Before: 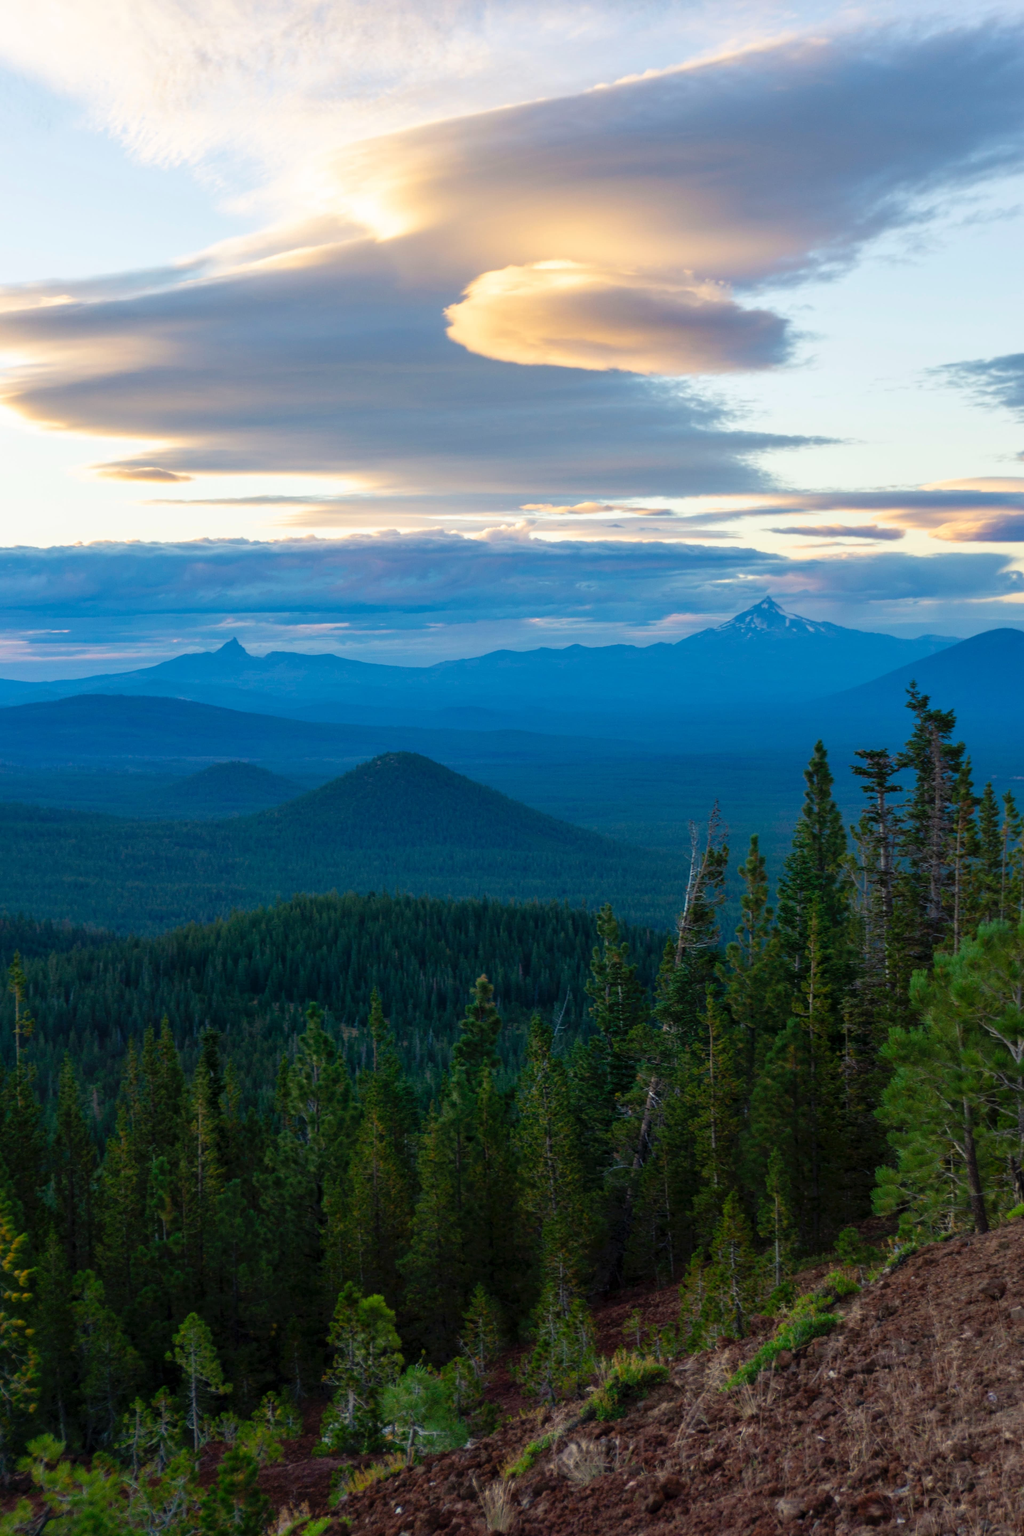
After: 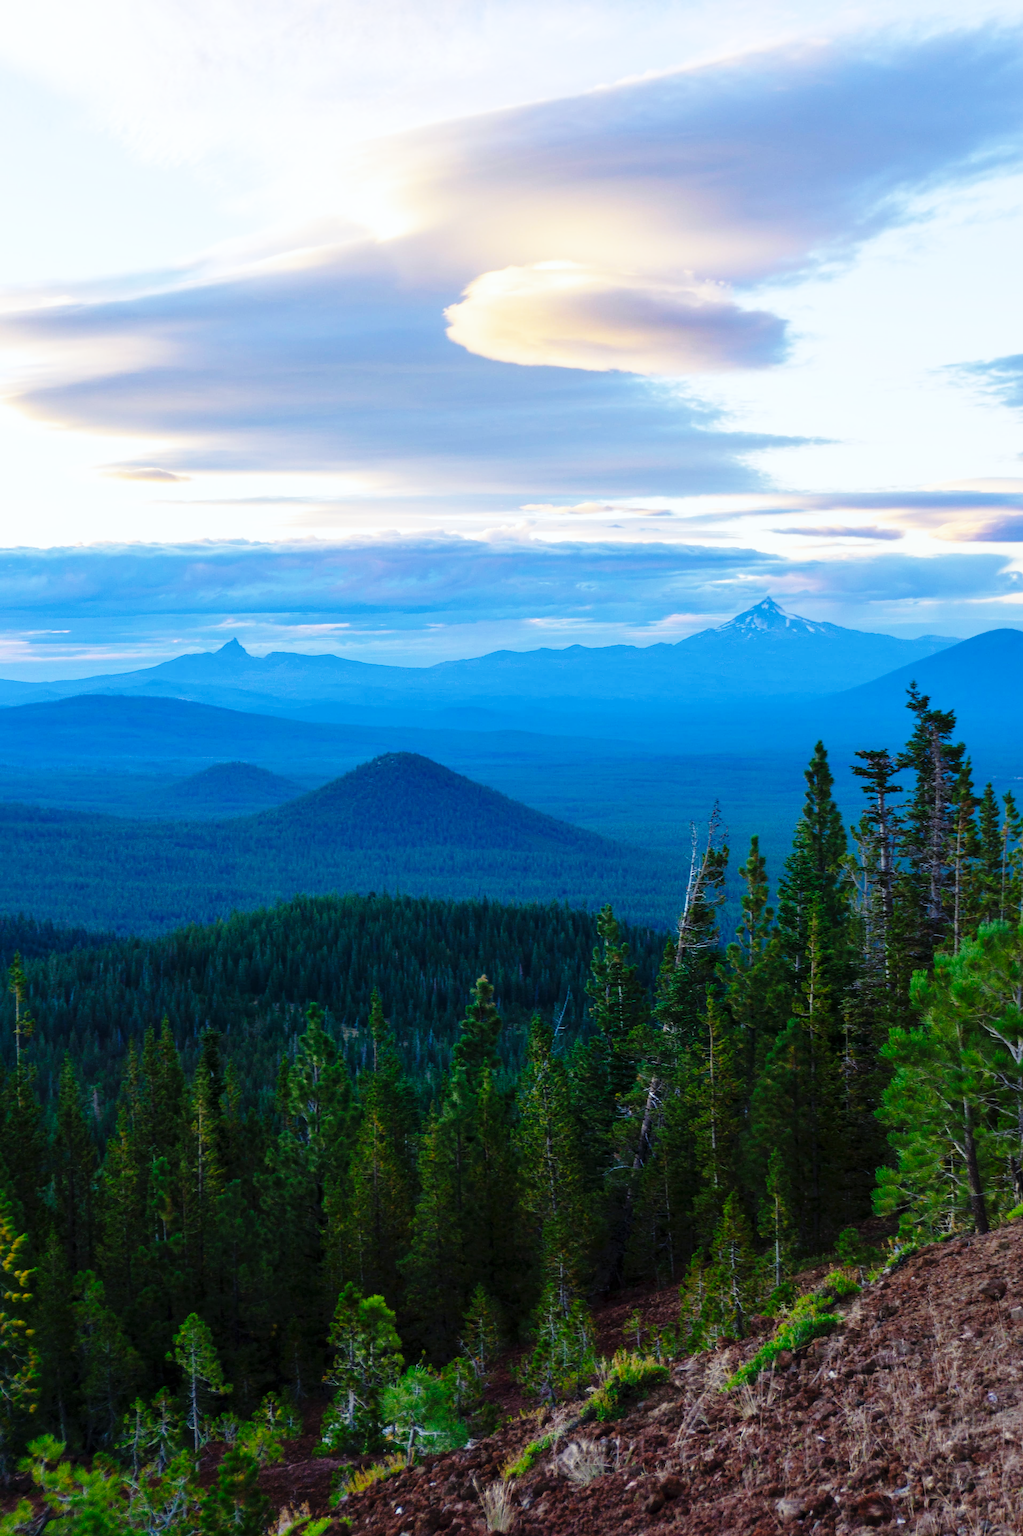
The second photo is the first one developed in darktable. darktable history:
sharpen: on, module defaults
base curve: curves: ch0 [(0, 0) (0.028, 0.03) (0.121, 0.232) (0.46, 0.748) (0.859, 0.968) (1, 1)], preserve colors none
white balance: red 0.931, blue 1.11
